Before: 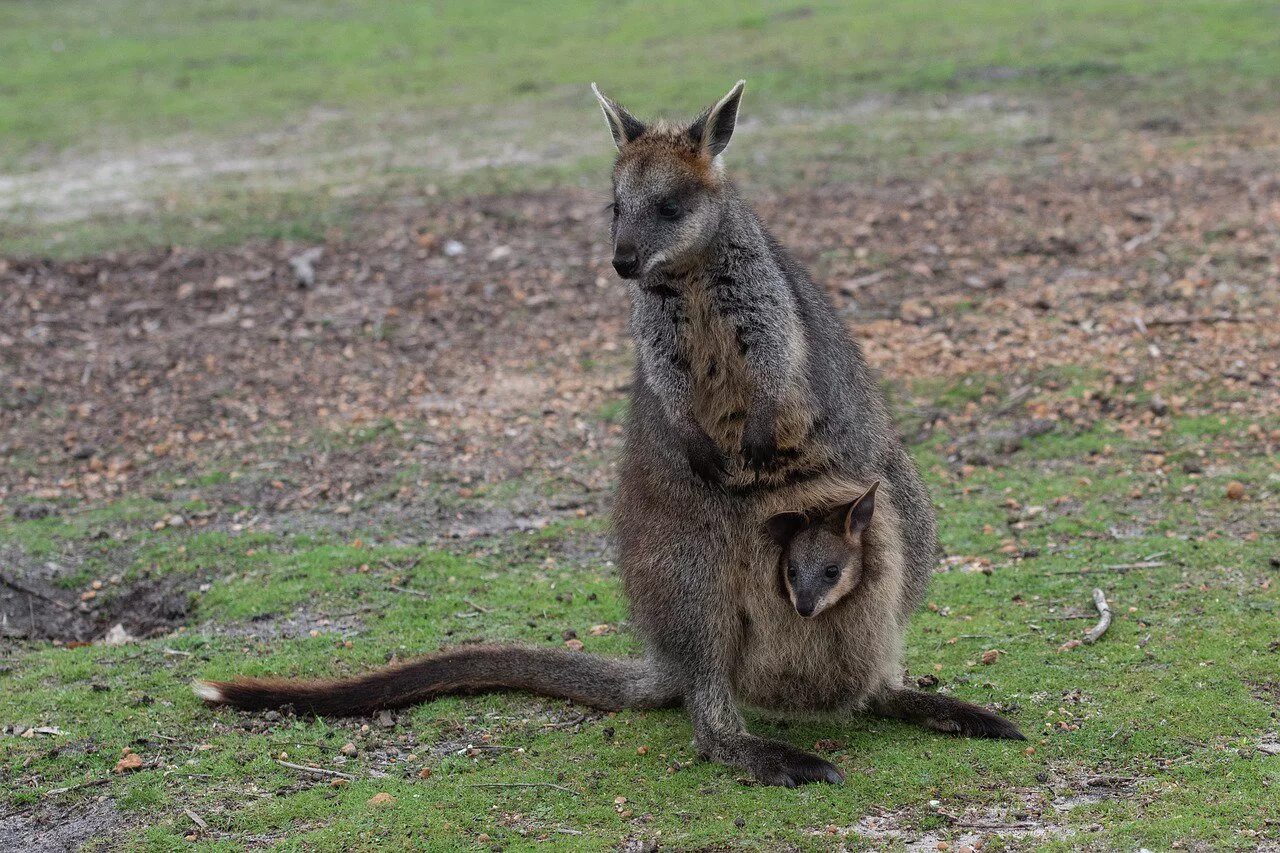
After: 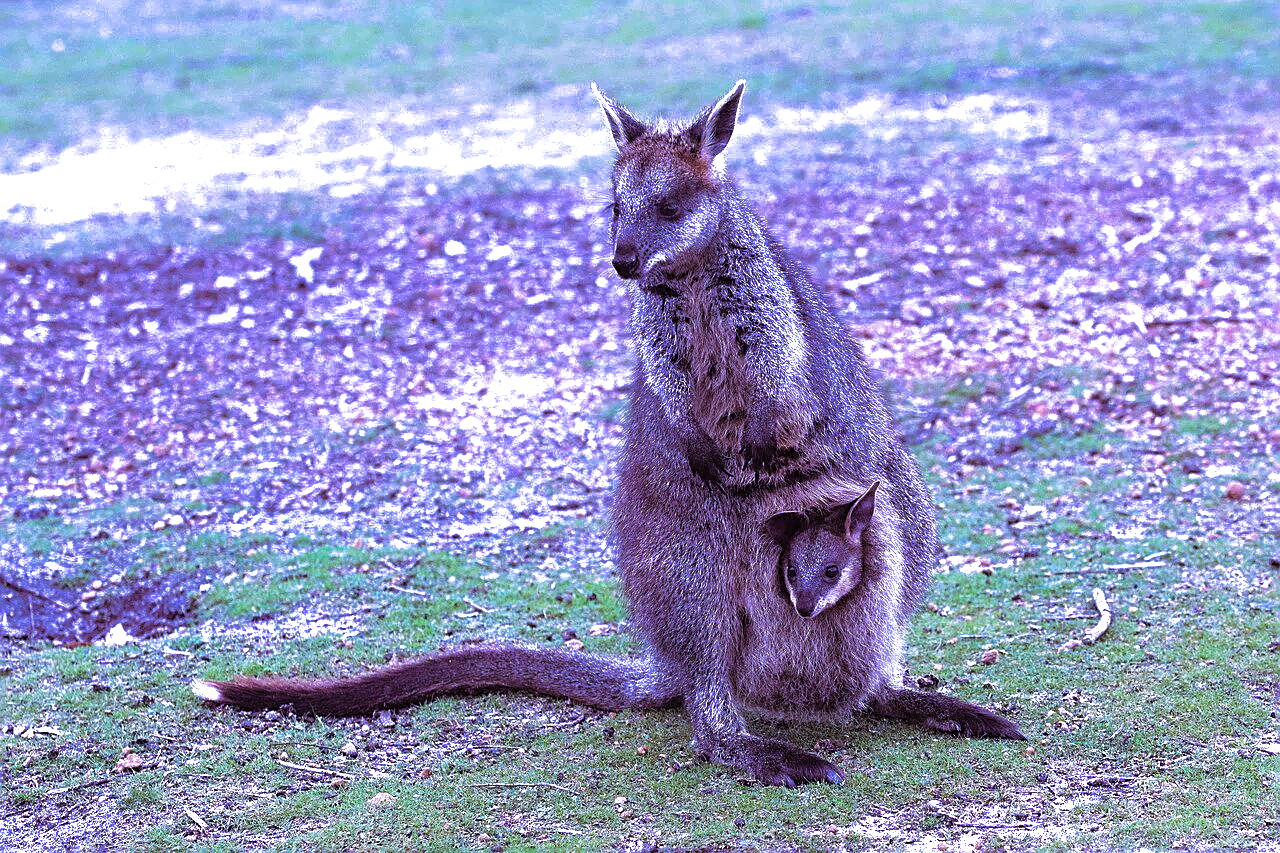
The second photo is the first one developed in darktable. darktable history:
white balance: red 0.98, blue 1.61
color balance rgb: linear chroma grading › global chroma 20%, perceptual saturation grading › global saturation 25%, perceptual brilliance grading › global brilliance 20%, global vibrance 20%
sharpen: amount 0.6
split-toning: shadows › hue 316.8°, shadows › saturation 0.47, highlights › hue 201.6°, highlights › saturation 0, balance -41.97, compress 28.01%
